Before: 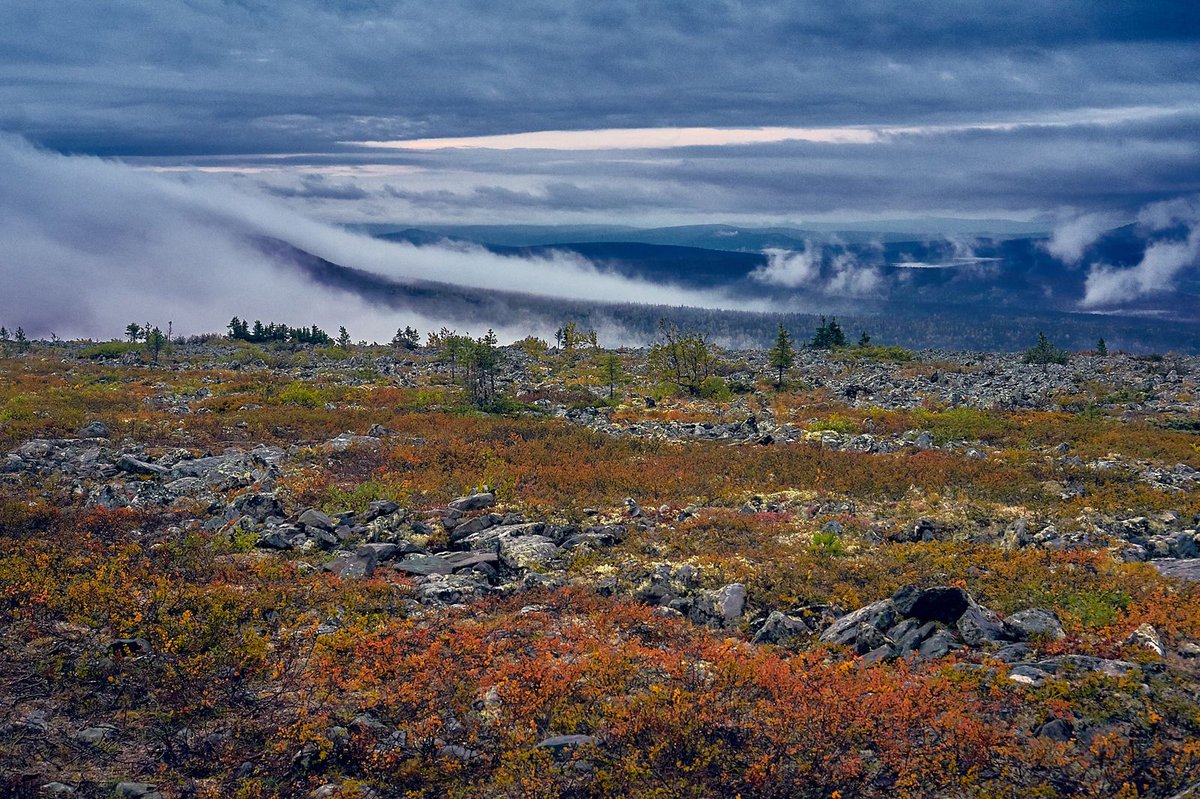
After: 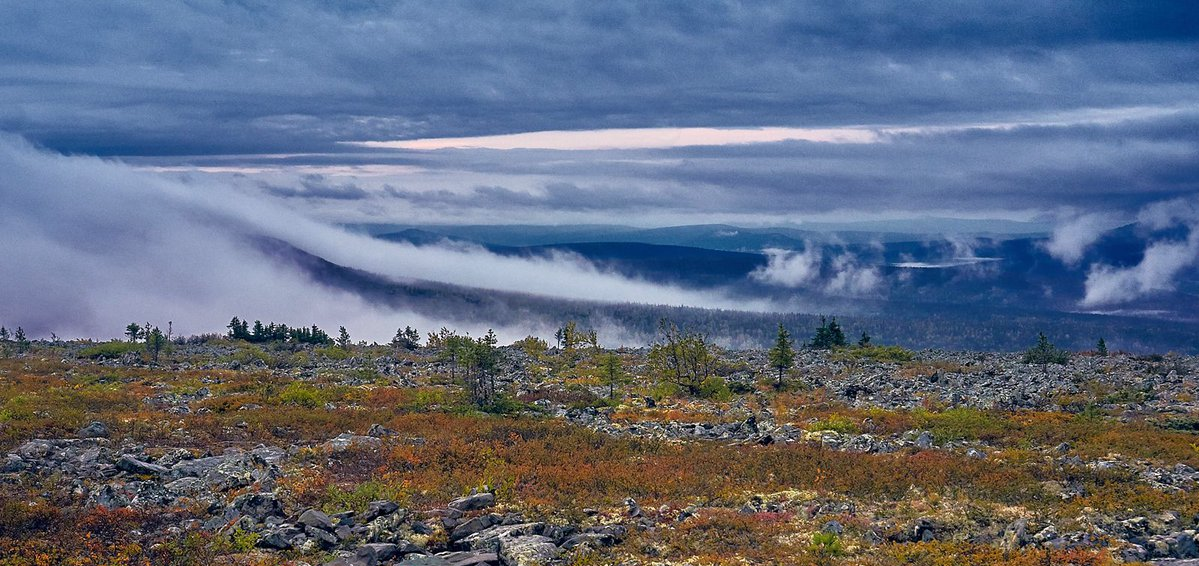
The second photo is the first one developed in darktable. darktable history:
color calibration: illuminant custom, x 0.348, y 0.365, temperature 4968.91 K
crop: right 0%, bottom 29.096%
